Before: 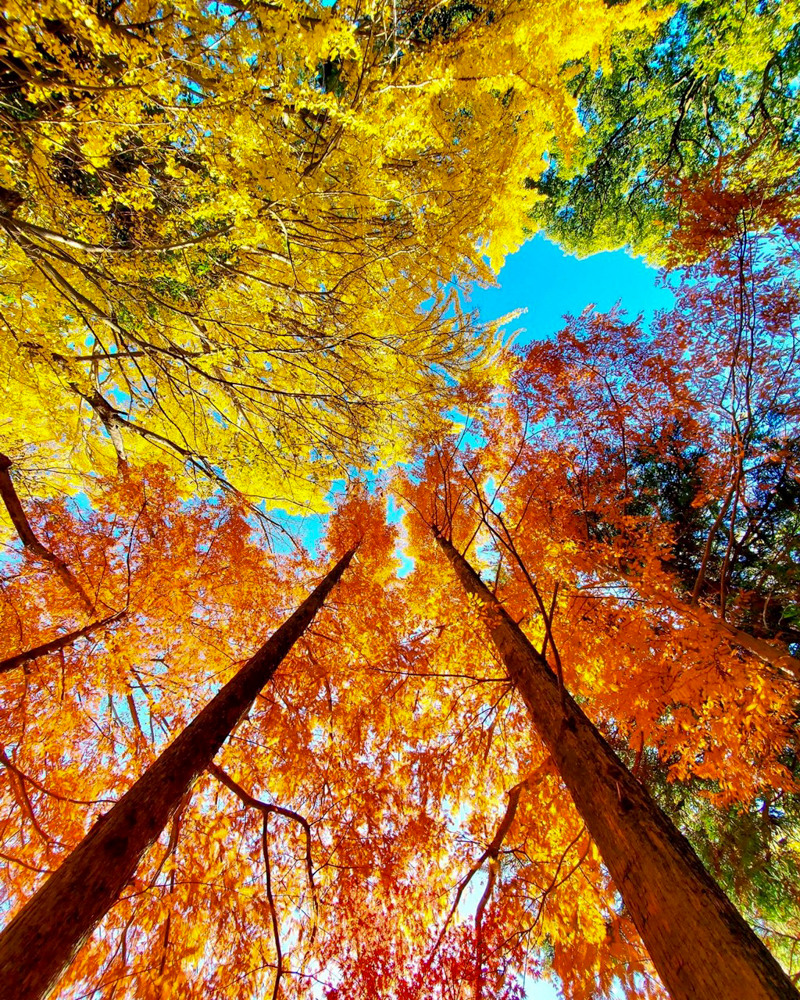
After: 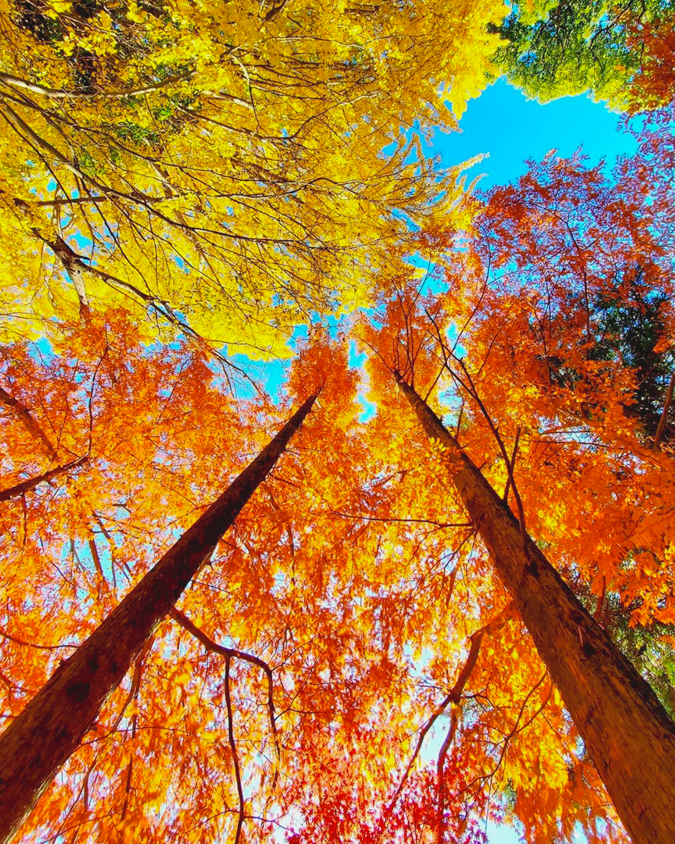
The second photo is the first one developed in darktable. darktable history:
crop and rotate: left 4.842%, top 15.51%, right 10.668%
contrast brightness saturation: contrast -0.1, brightness 0.05, saturation 0.08
